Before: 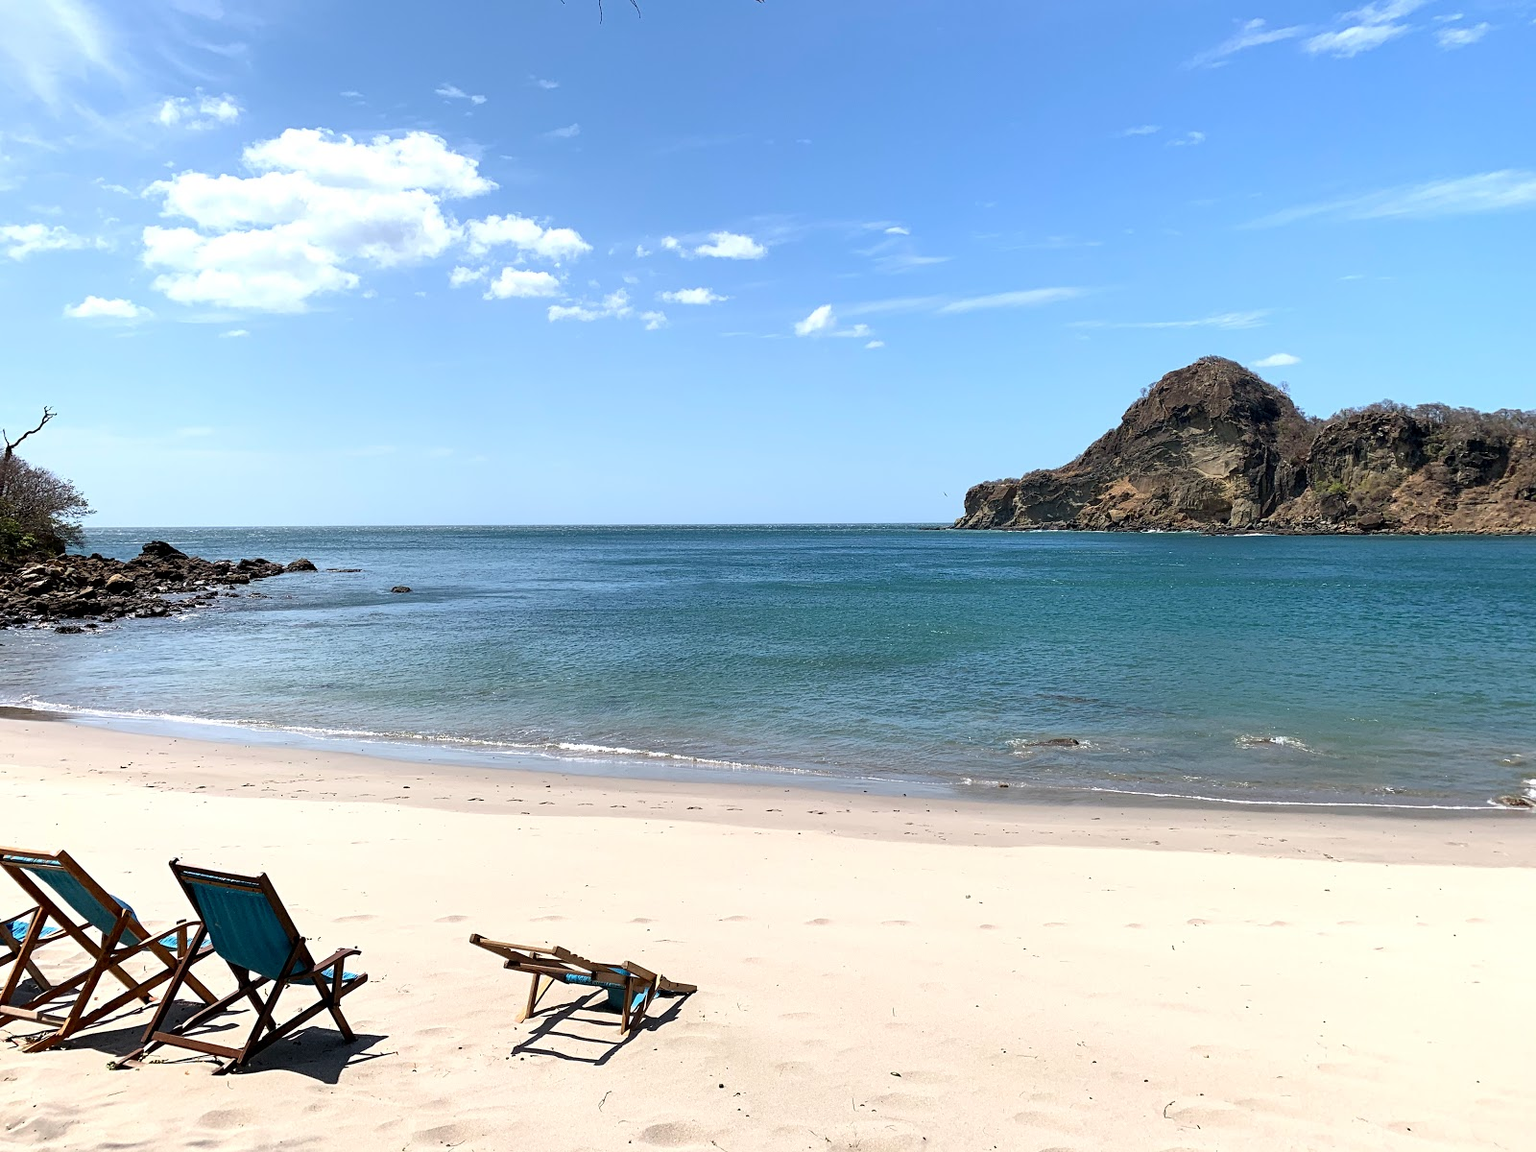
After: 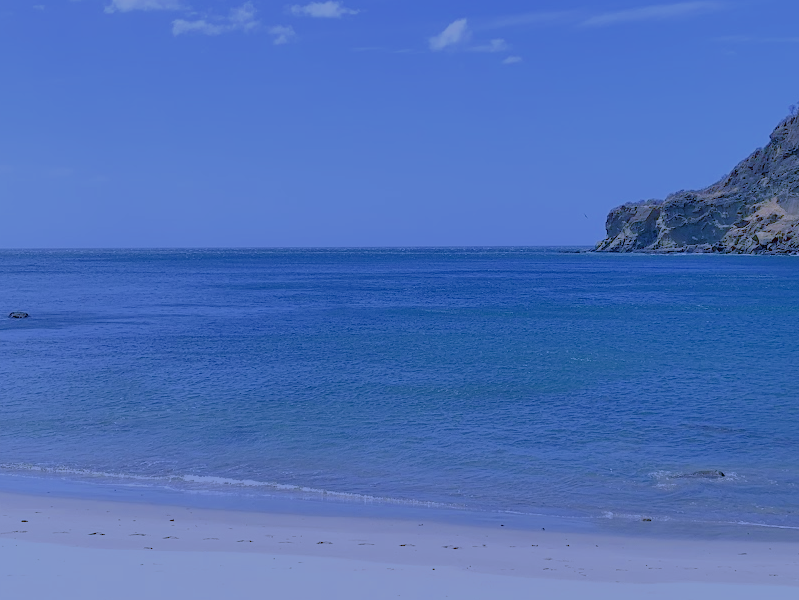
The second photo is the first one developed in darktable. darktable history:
color balance rgb: shadows lift › chroma 5.41%, shadows lift › hue 240°, highlights gain › chroma 3.74%, highlights gain › hue 60°, saturation formula JzAzBz (2021)
crop: left 25%, top 25%, right 25%, bottom 25%
exposure: exposure 0.178 EV, compensate exposure bias true, compensate highlight preservation false
white balance: red 0.766, blue 1.537
filmic rgb: black relative exposure -14 EV, white relative exposure 8 EV, threshold 3 EV, hardness 3.74, latitude 50%, contrast 0.5, color science v5 (2021), contrast in shadows safe, contrast in highlights safe, enable highlight reconstruction true
